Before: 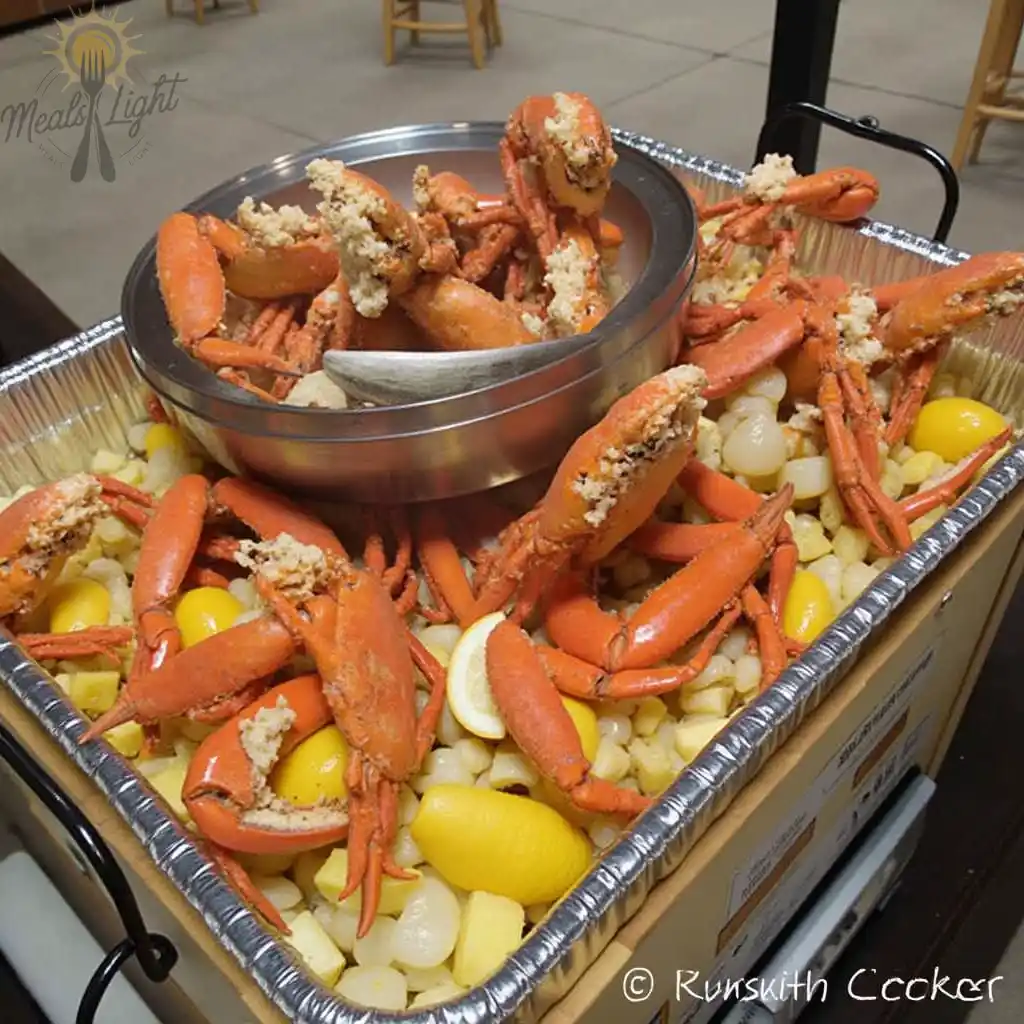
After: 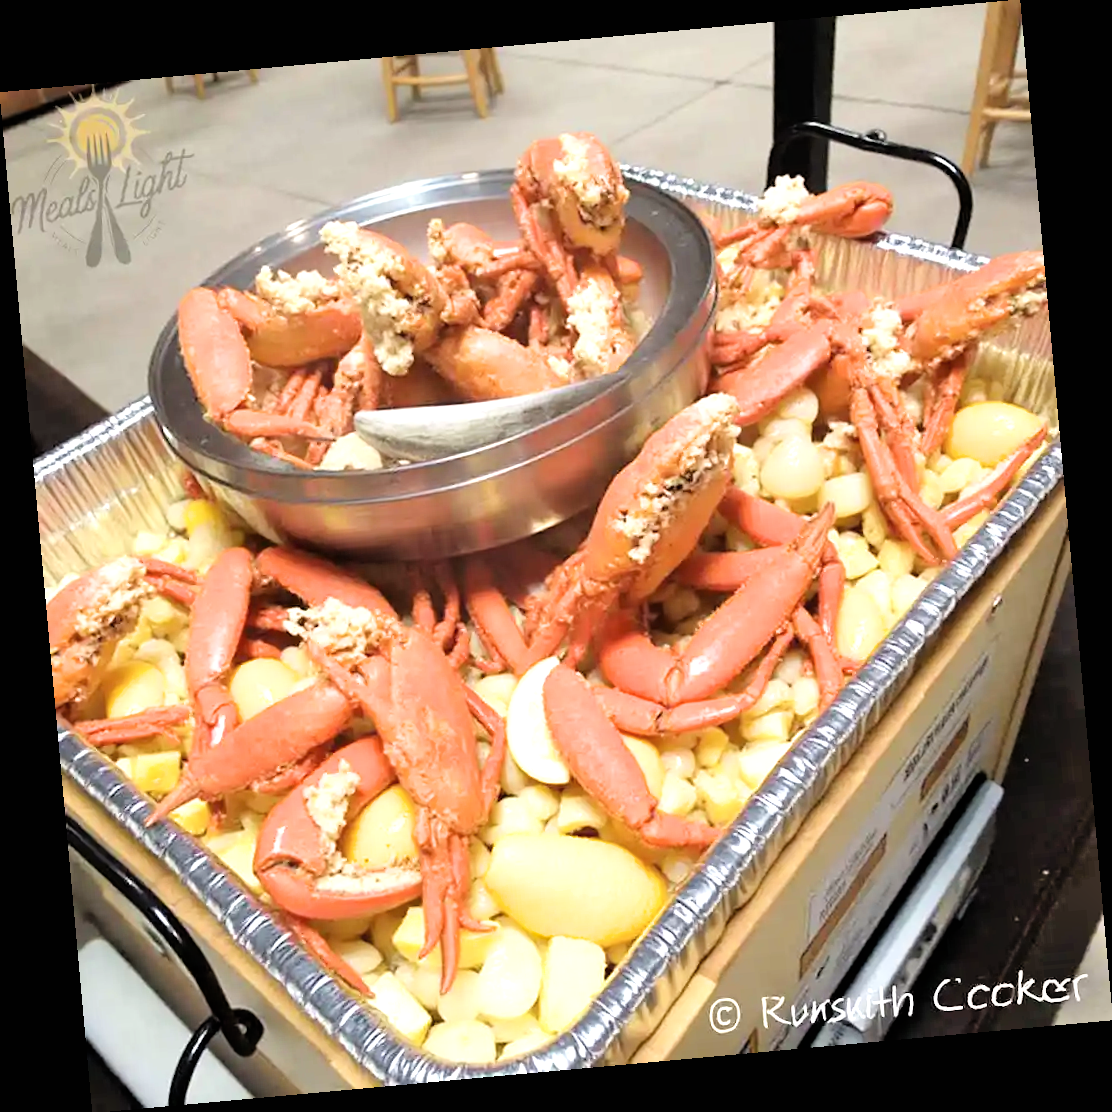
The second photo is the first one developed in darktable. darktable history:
exposure: black level correction 0, exposure 1.2 EV, compensate highlight preservation false
filmic rgb: black relative exposure -5.83 EV, white relative exposure 3.4 EV, hardness 3.68
shadows and highlights: radius 44.78, white point adjustment 6.64, compress 79.65%, highlights color adjustment 78.42%, soften with gaussian
rotate and perspective: rotation -5.2°, automatic cropping off
